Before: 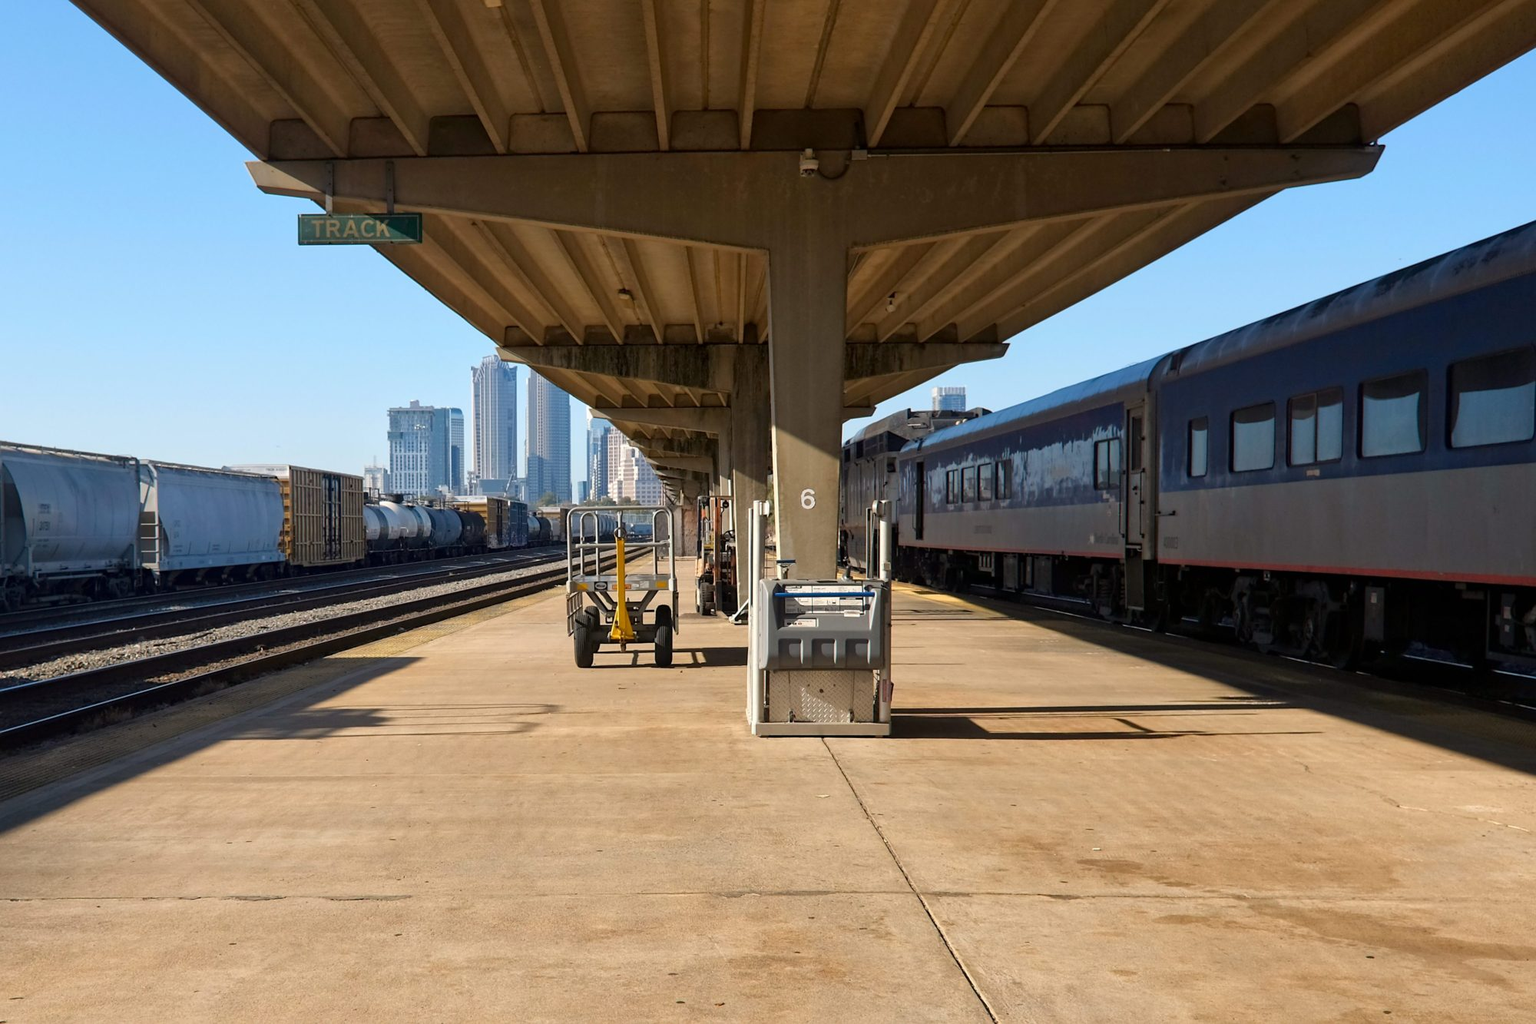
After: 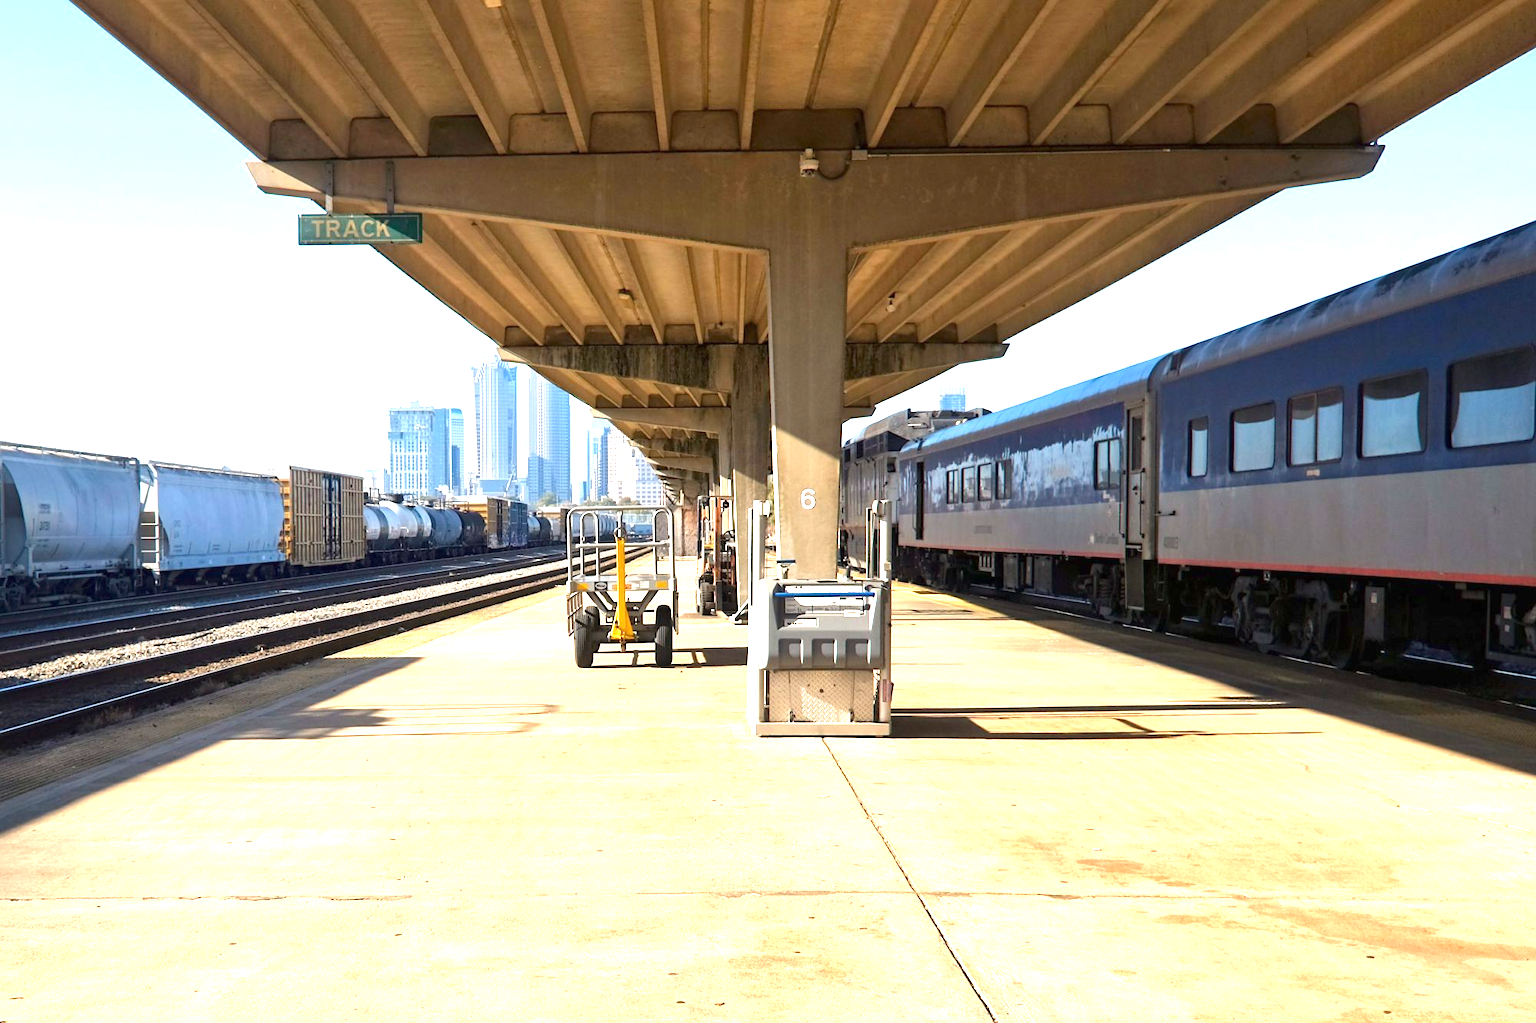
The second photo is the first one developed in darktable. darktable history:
exposure: black level correction 0, exposure 1.627 EV, compensate exposure bias true, compensate highlight preservation false
